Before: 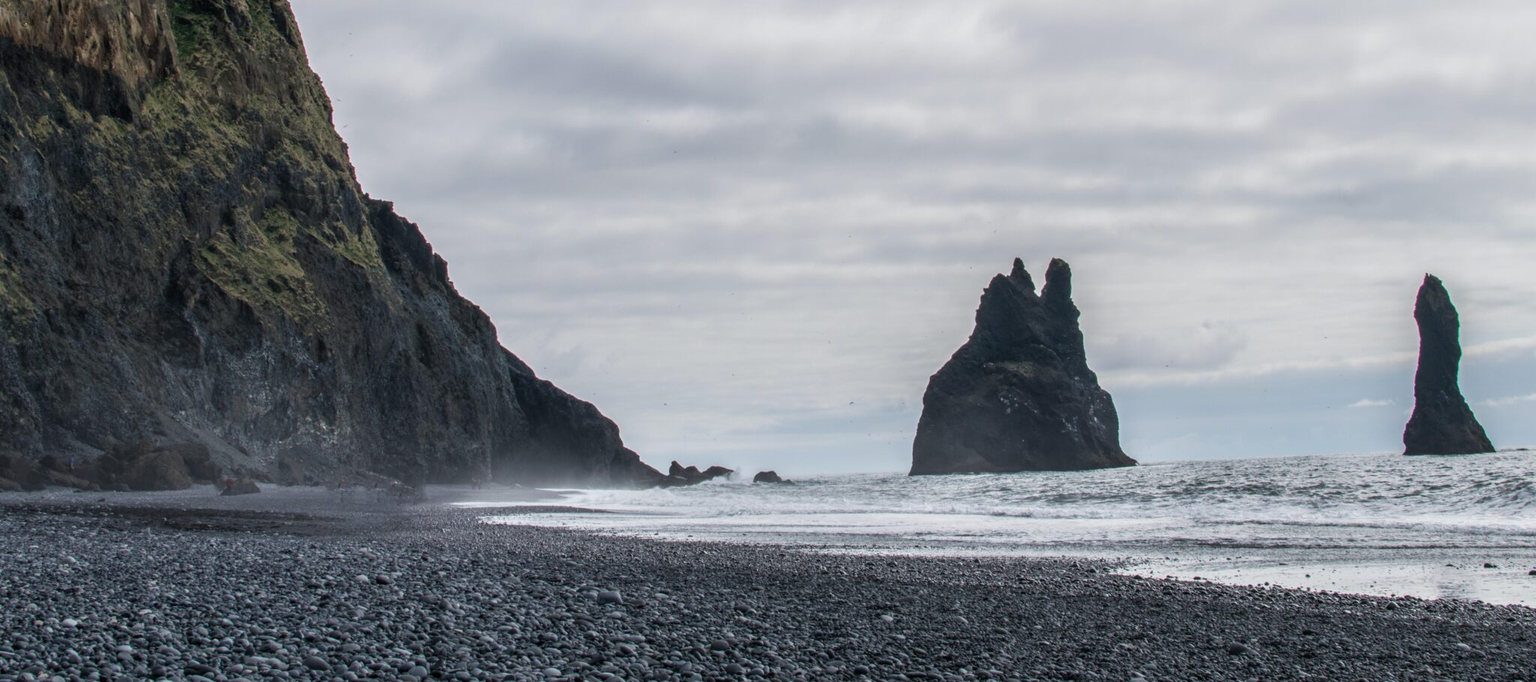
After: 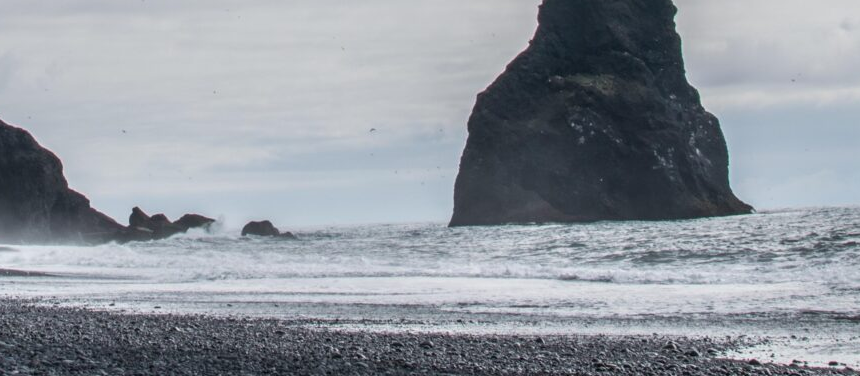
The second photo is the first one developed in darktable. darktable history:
crop: left 37.296%, top 44.918%, right 20.687%, bottom 13.738%
